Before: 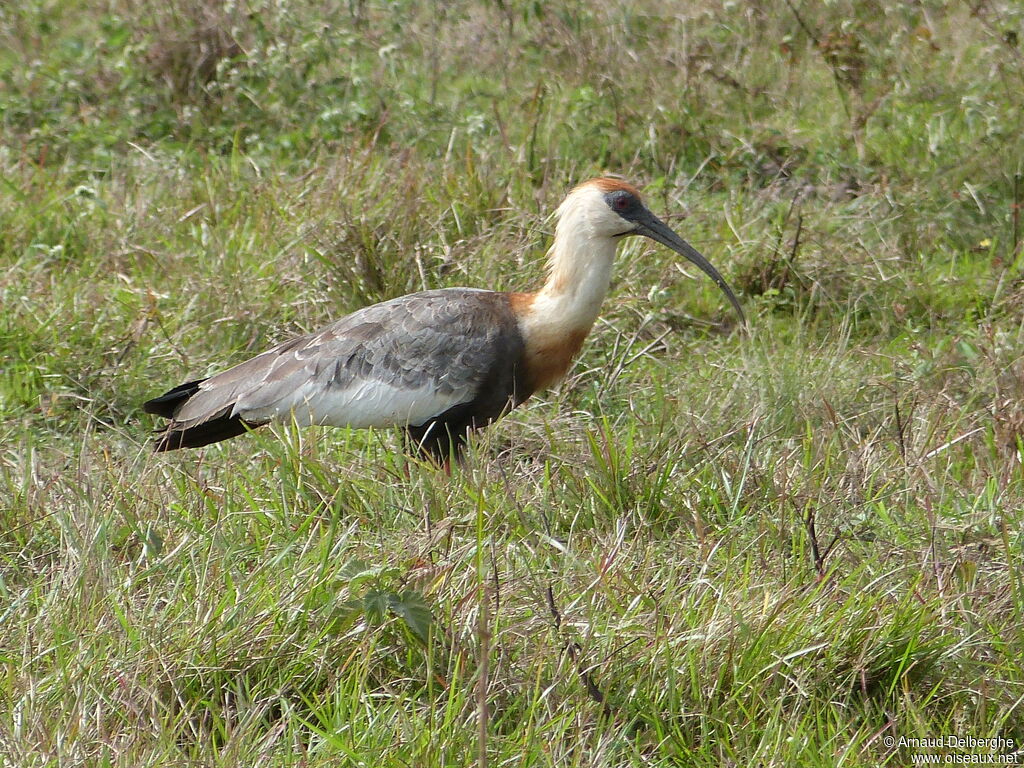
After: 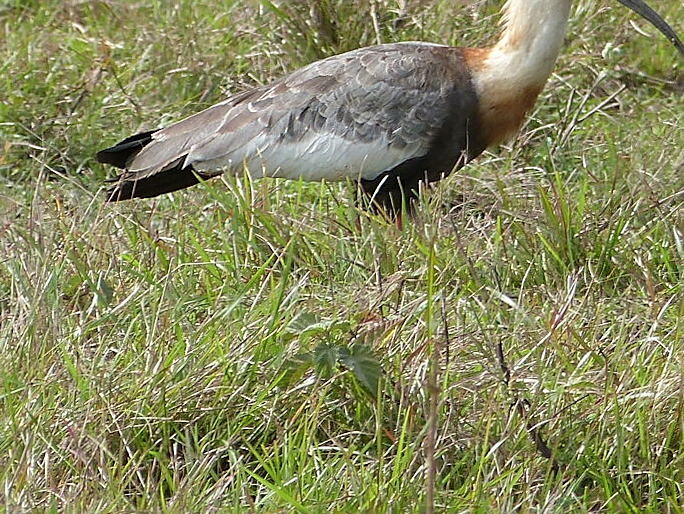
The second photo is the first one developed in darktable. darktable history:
sharpen: on, module defaults
crop and rotate: angle -0.843°, left 3.745%, top 31.639%, right 28.087%
